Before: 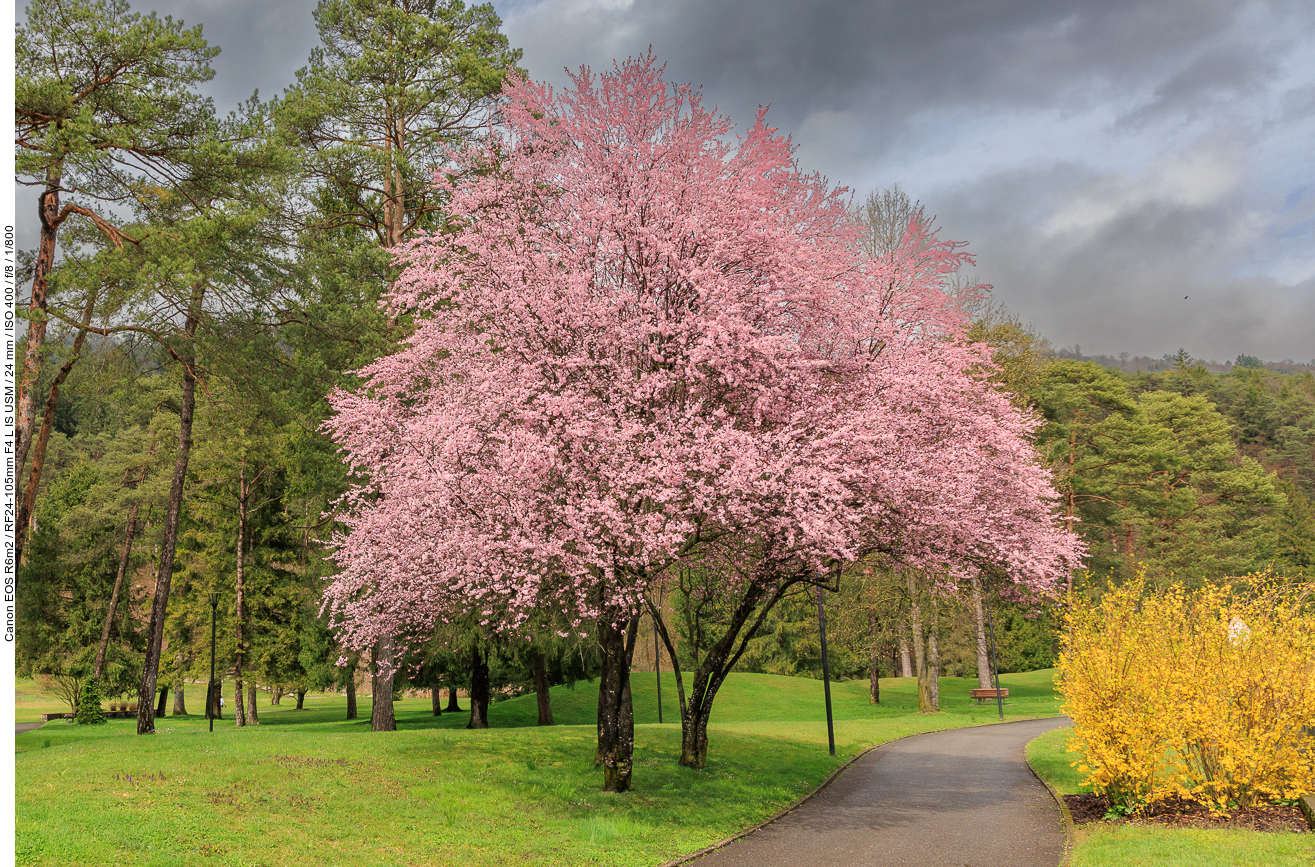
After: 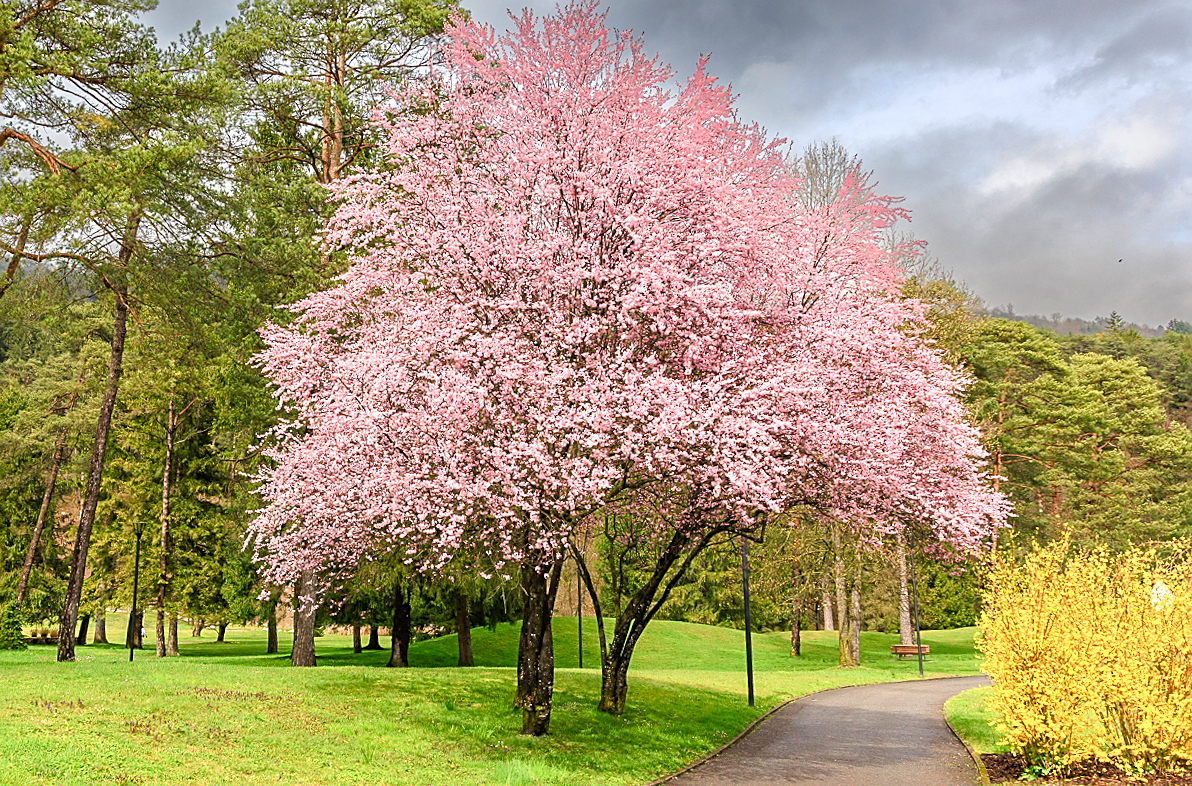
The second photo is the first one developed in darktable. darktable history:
crop and rotate: angle -1.96°, left 3.097%, top 4.154%, right 1.586%, bottom 0.529%
sharpen: on, module defaults
color balance rgb: linear chroma grading › shadows 32%, linear chroma grading › global chroma -2%, linear chroma grading › mid-tones 4%, perceptual saturation grading › global saturation -2%, perceptual saturation grading › highlights -8%, perceptual saturation grading › mid-tones 8%, perceptual saturation grading › shadows 4%, perceptual brilliance grading › highlights 8%, perceptual brilliance grading › mid-tones 4%, perceptual brilliance grading › shadows 2%, global vibrance 16%, saturation formula JzAzBz (2021)
exposure: black level correction 0, exposure 0.4 EV, compensate exposure bias true, compensate highlight preservation false
